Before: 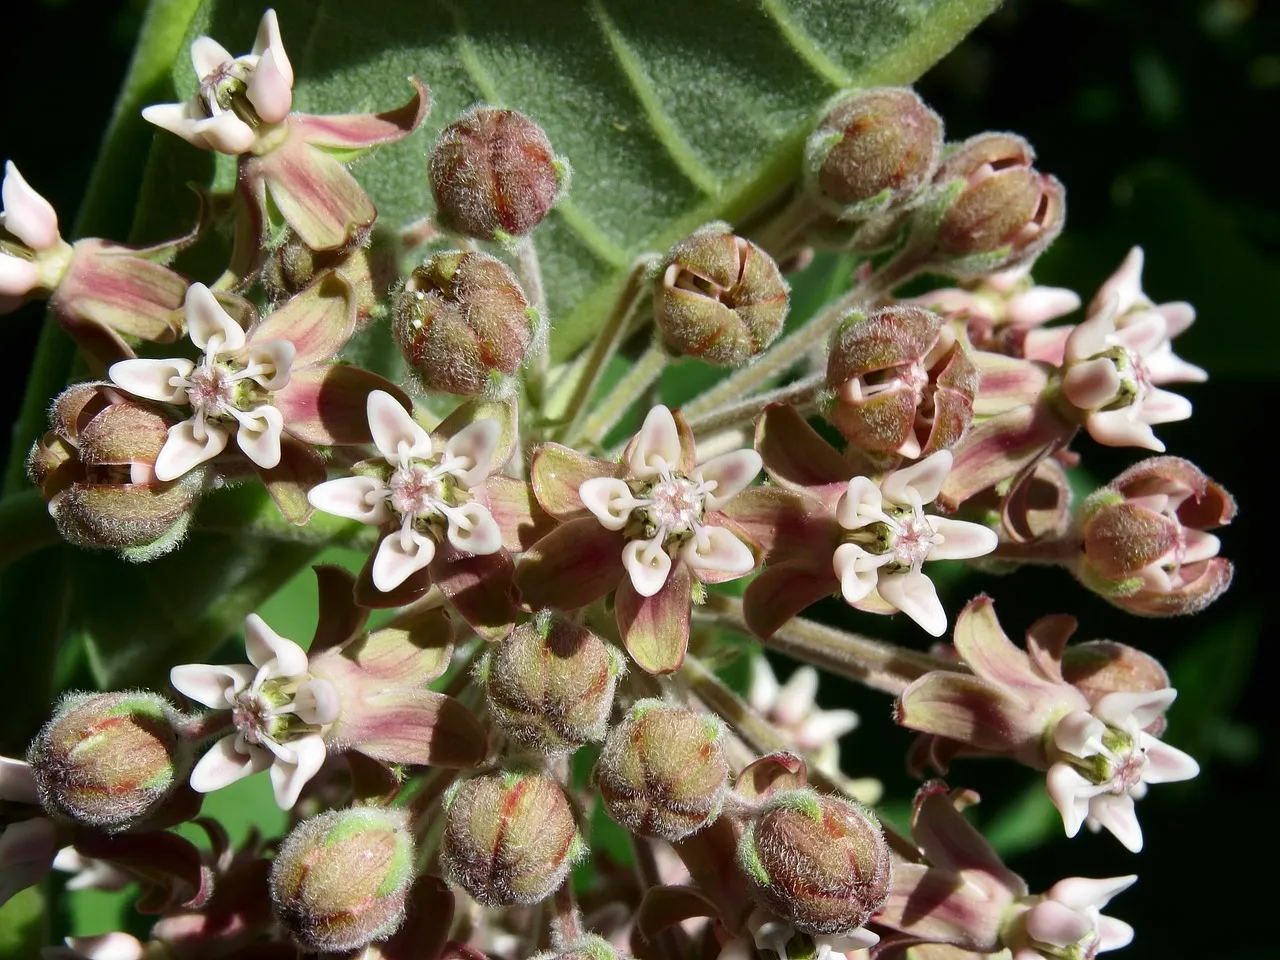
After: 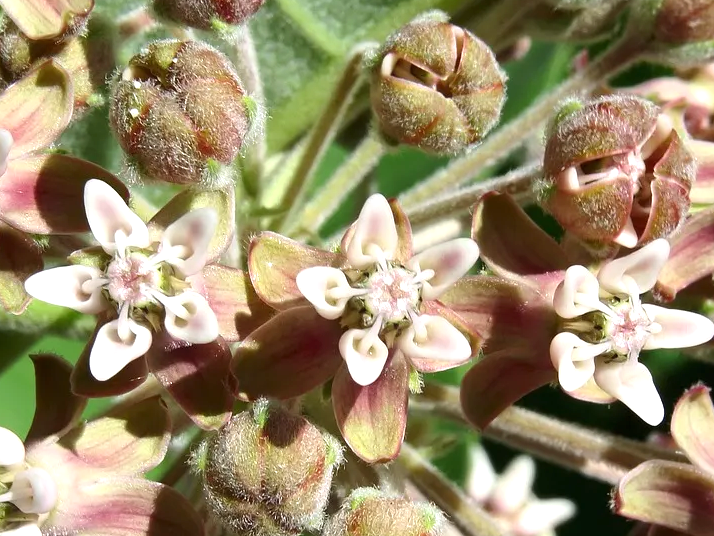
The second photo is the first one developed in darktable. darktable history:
exposure: black level correction 0, exposure 0.5 EV, compensate highlight preservation false
crop and rotate: left 22.13%, top 22.054%, right 22.026%, bottom 22.102%
